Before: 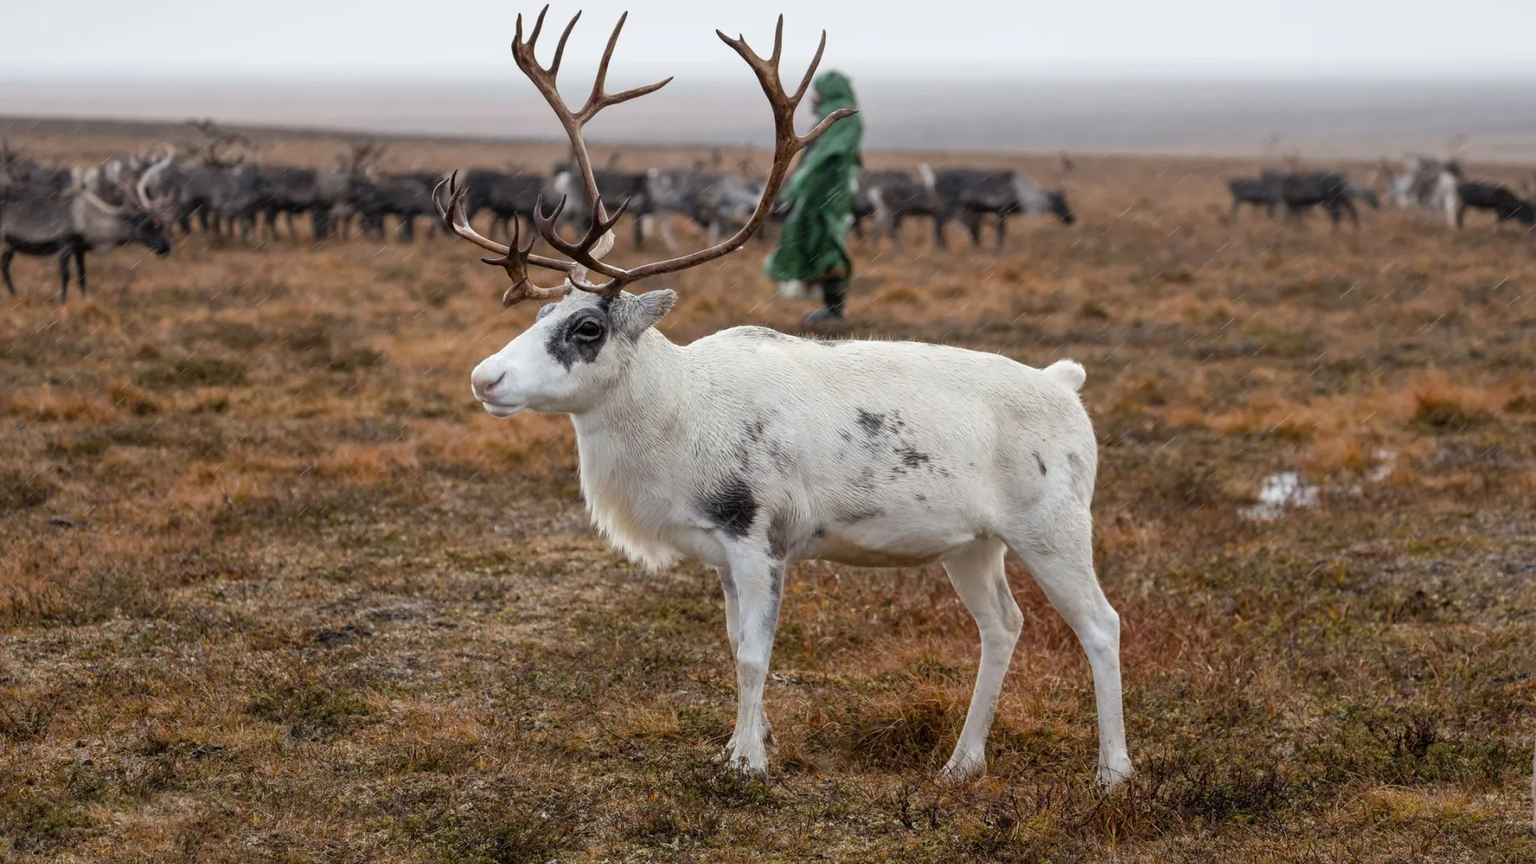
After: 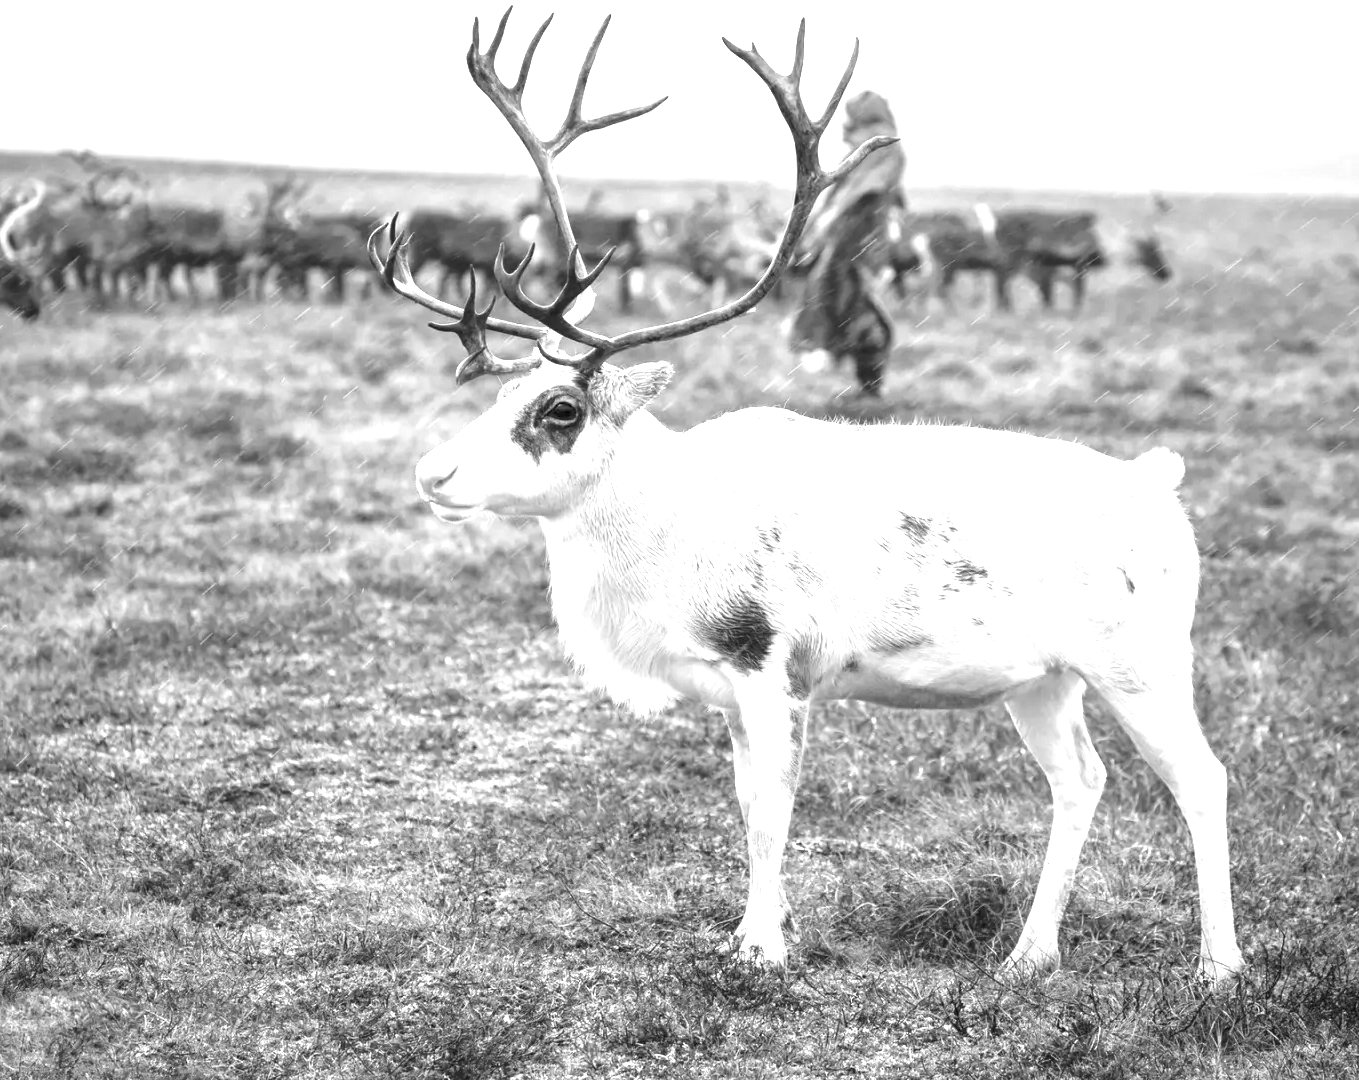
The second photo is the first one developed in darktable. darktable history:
rgb curve: curves: ch0 [(0, 0) (0.093, 0.159) (0.241, 0.265) (0.414, 0.42) (1, 1)], compensate middle gray true, preserve colors basic power
monochrome: a 30.25, b 92.03
vignetting: fall-off radius 93.87%
exposure: exposure 2 EV, compensate highlight preservation false
crop and rotate: left 9.061%, right 20.142%
